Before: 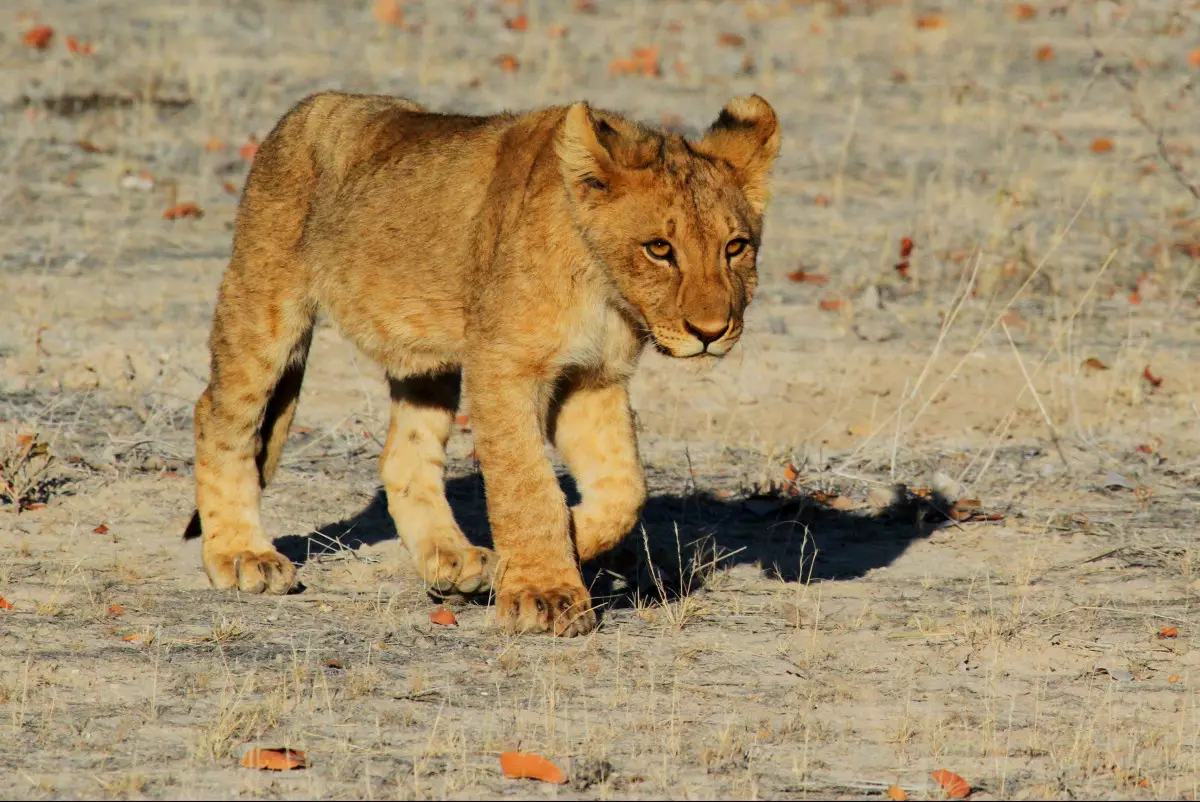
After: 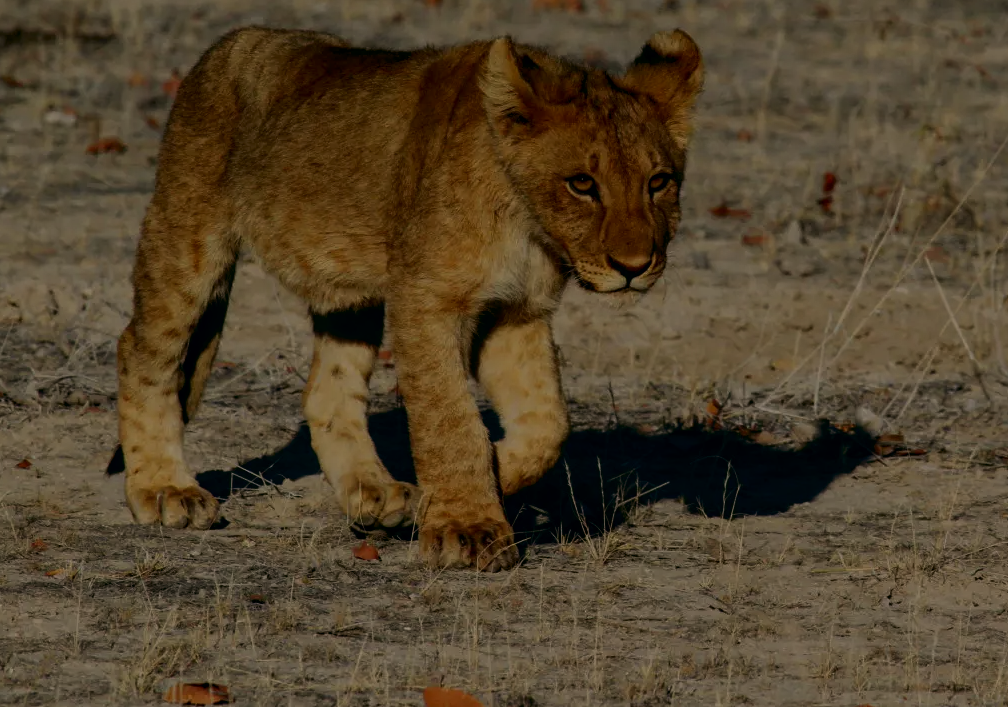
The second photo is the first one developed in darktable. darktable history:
tone equalizer: -8 EV -2 EV, -7 EV -2 EV, -6 EV -2 EV, -5 EV -2 EV, -4 EV -2 EV, -3 EV -2 EV, -2 EV -2 EV, -1 EV -1.63 EV, +0 EV -2 EV
contrast brightness saturation: contrast 0.28
crop: left 6.446%, top 8.188%, right 9.538%, bottom 3.548%
local contrast: detail 110%
color balance: lift [1, 0.998, 1.001, 1.002], gamma [1, 1.02, 1, 0.98], gain [1, 1.02, 1.003, 0.98]
